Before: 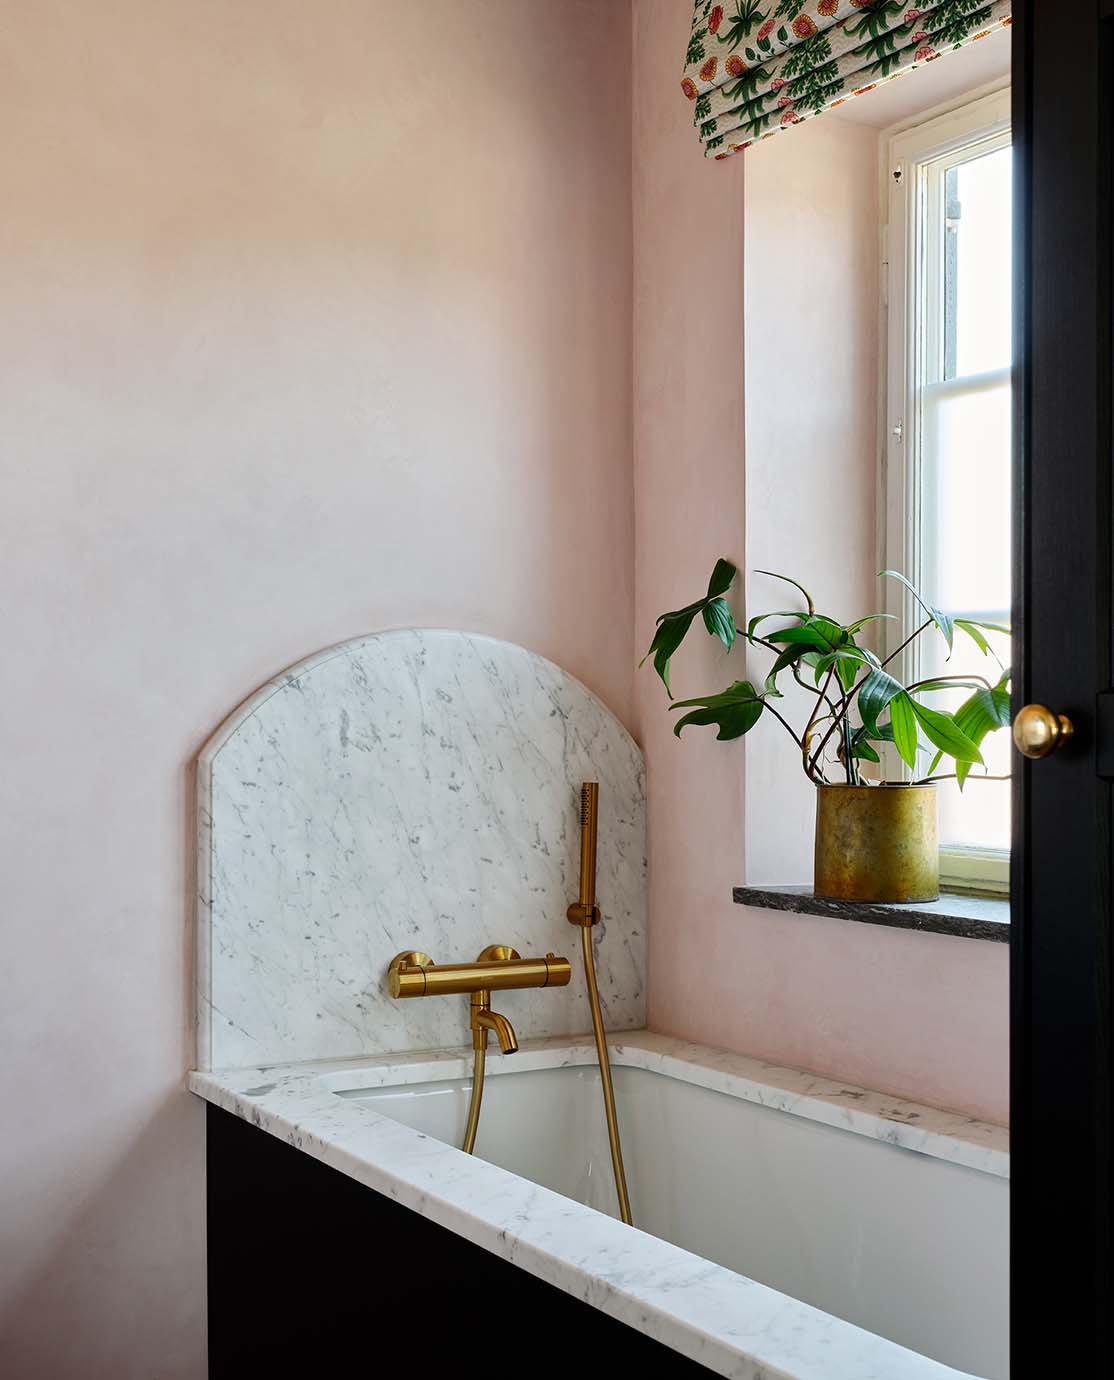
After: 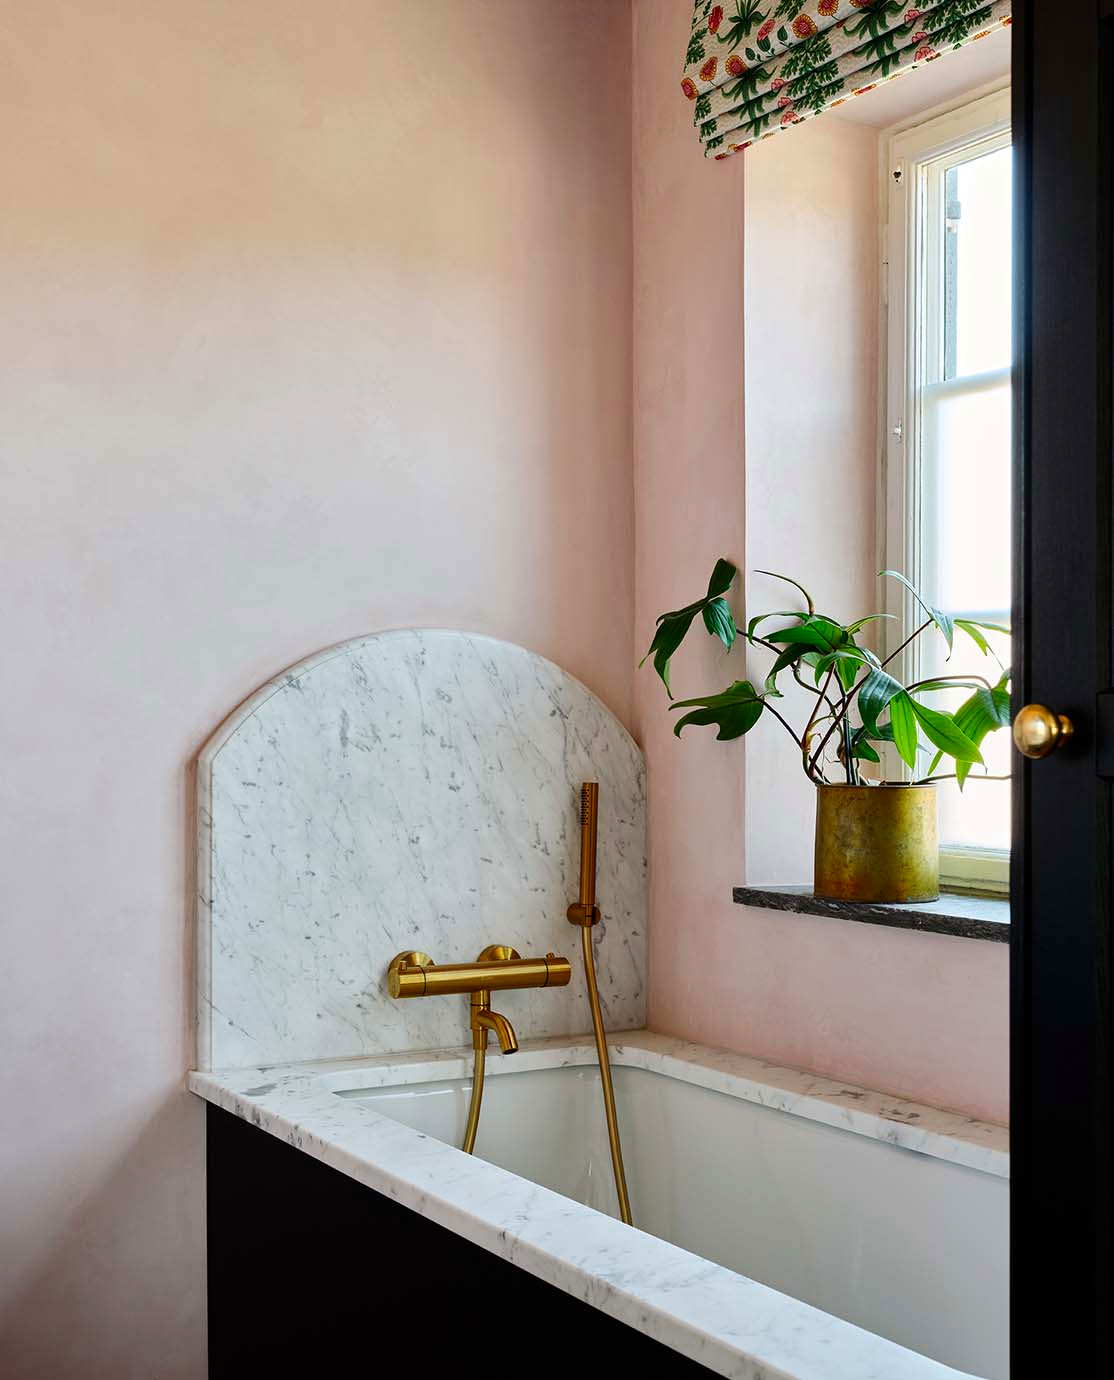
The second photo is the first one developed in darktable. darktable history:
tone equalizer: edges refinement/feathering 500, mask exposure compensation -1.57 EV, preserve details guided filter
contrast brightness saturation: contrast 0.084, saturation 0.203
